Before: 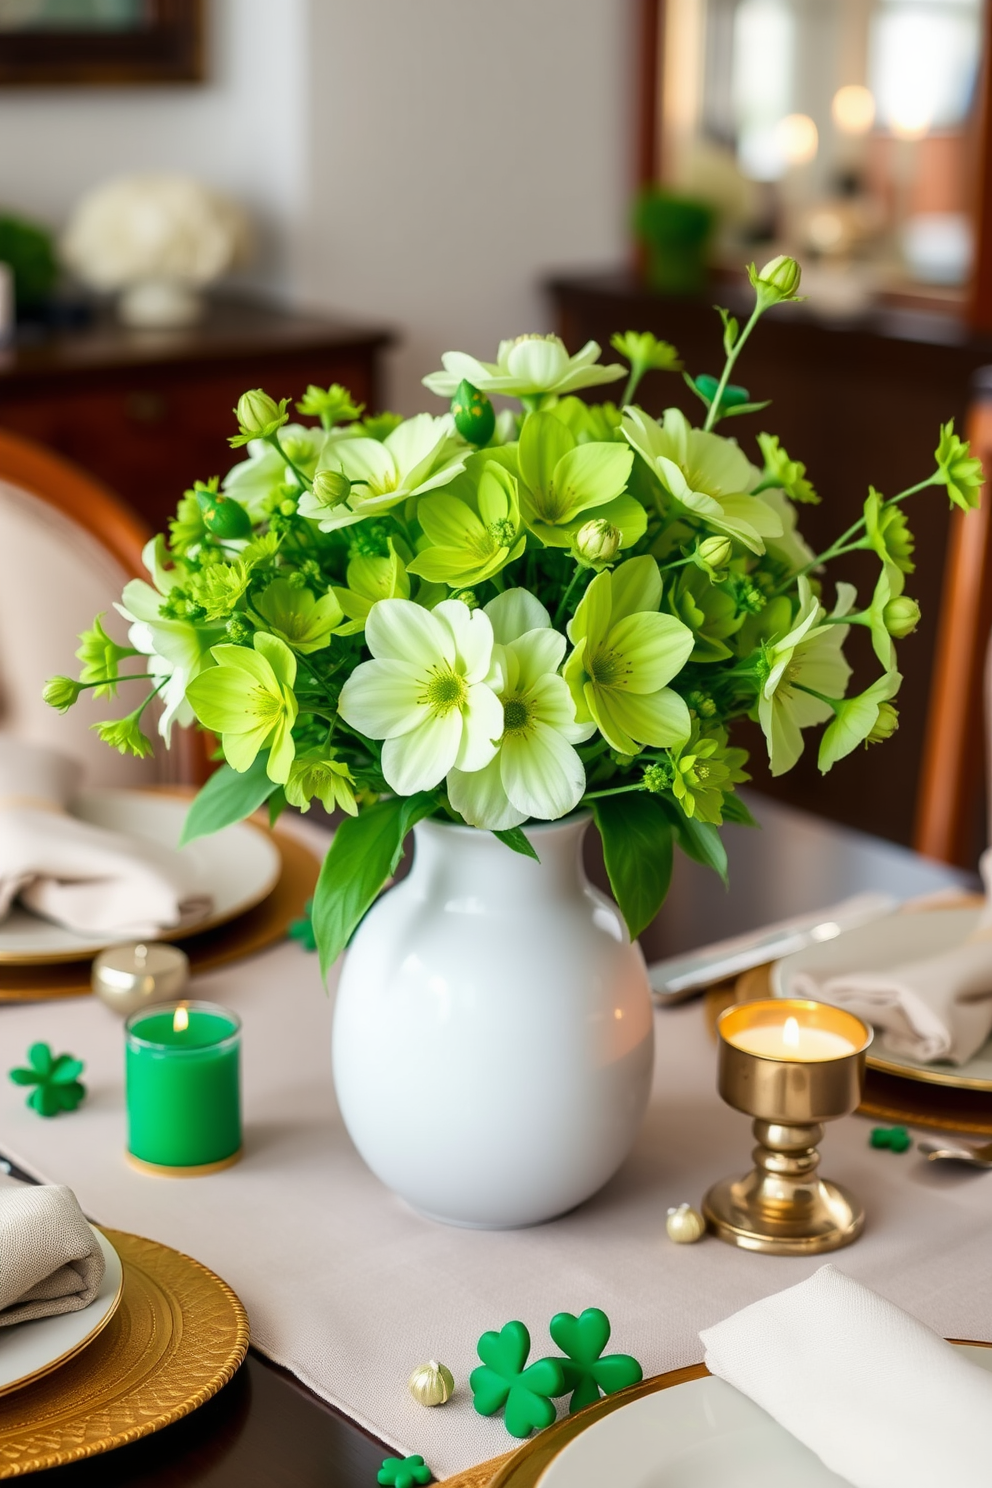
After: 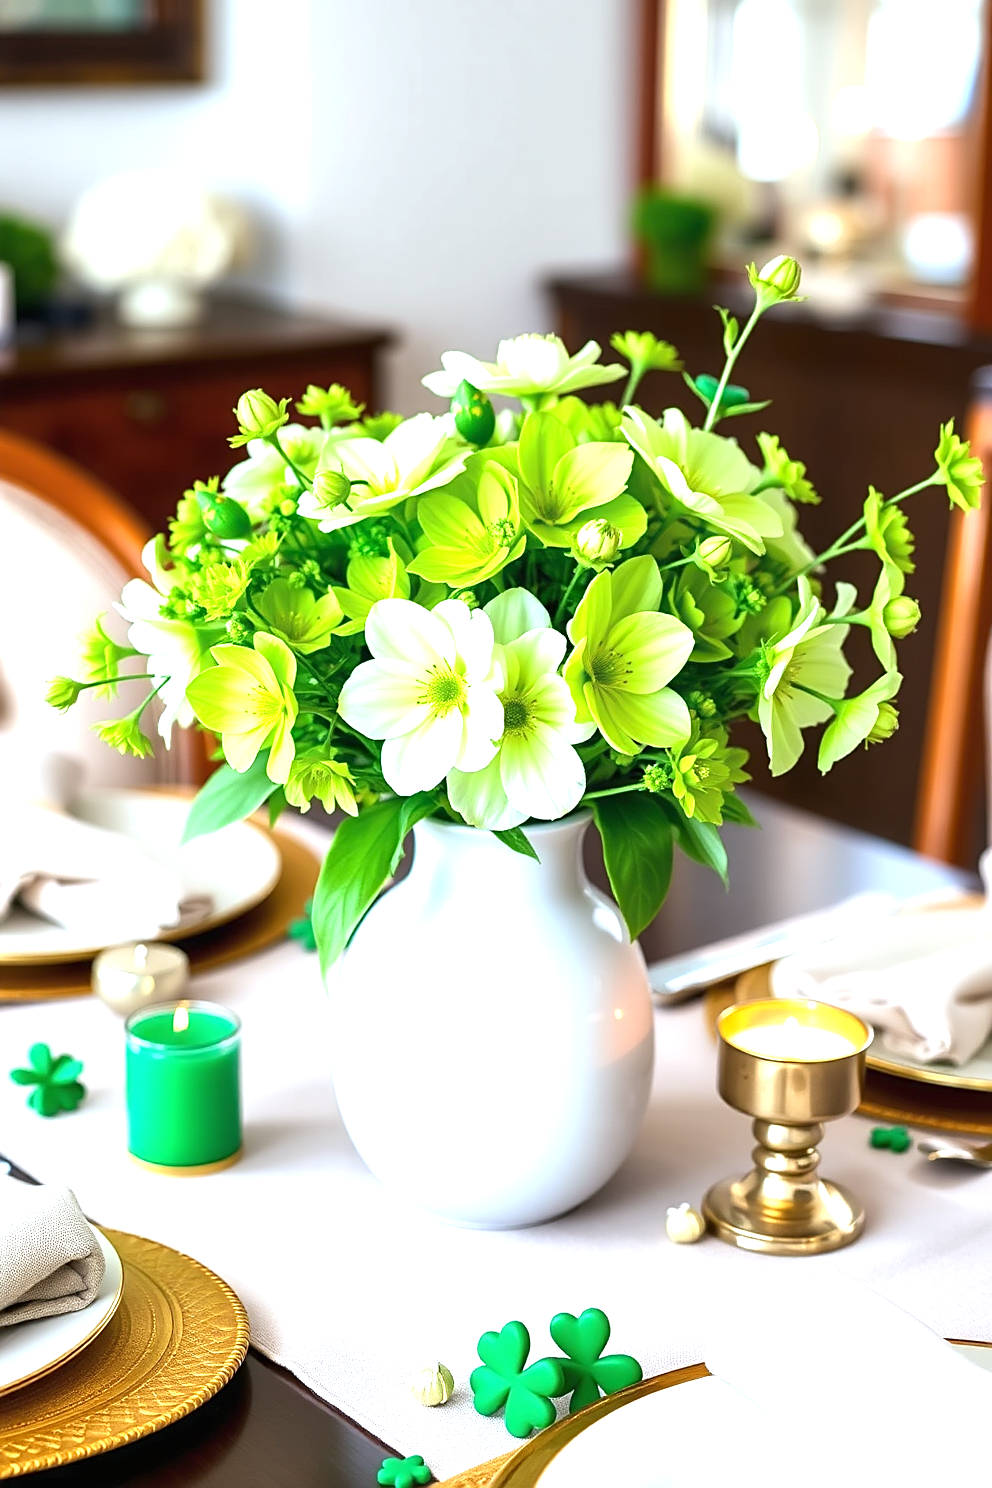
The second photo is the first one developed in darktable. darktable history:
white balance: red 0.924, blue 1.095
exposure: black level correction 0, exposure 1.2 EV, compensate highlight preservation false
sharpen: on, module defaults
tone equalizer: on, module defaults
